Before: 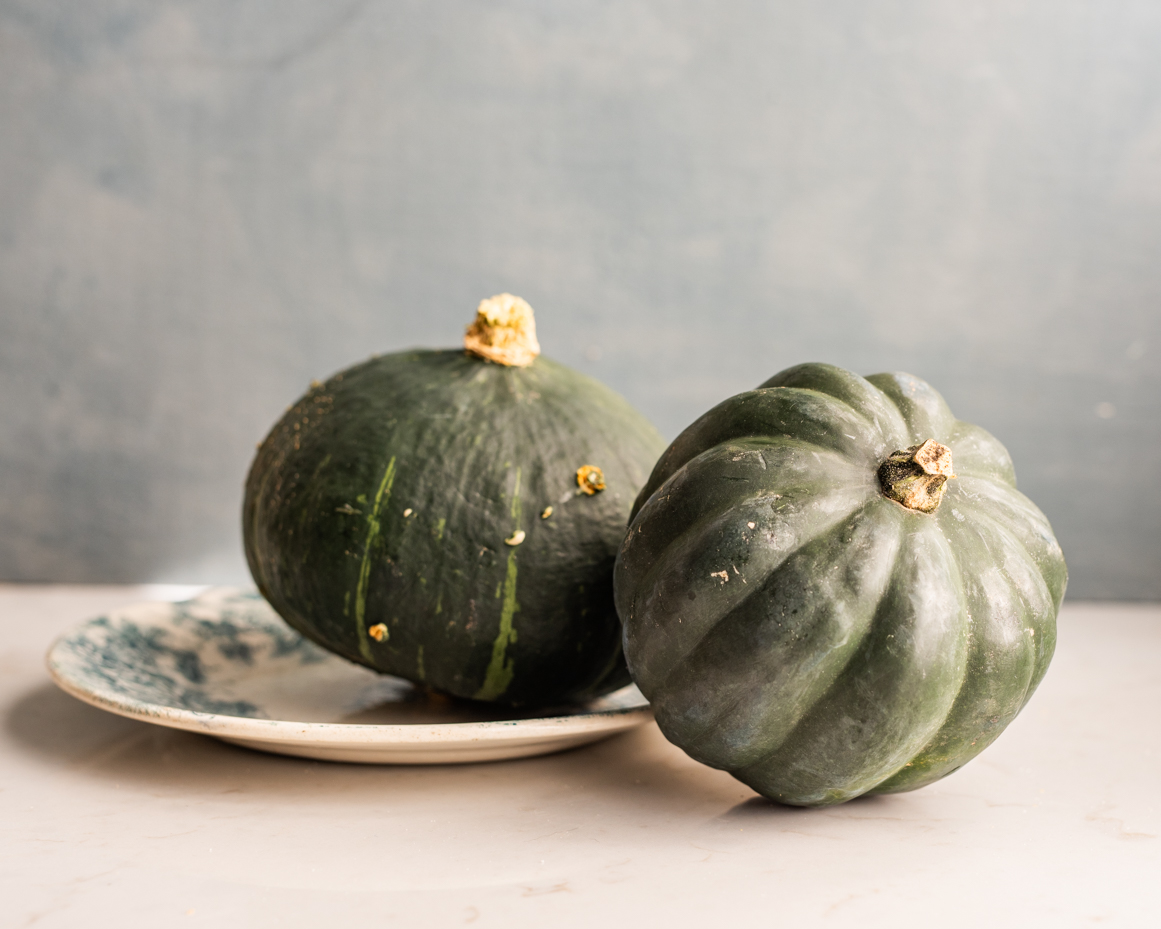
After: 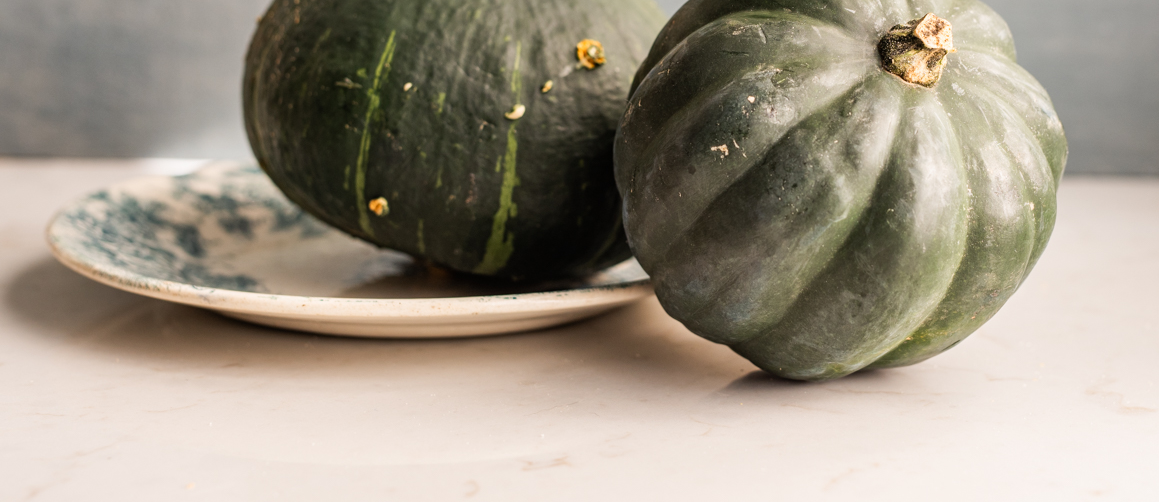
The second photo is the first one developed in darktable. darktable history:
crop and rotate: top 45.886%, right 0.112%
